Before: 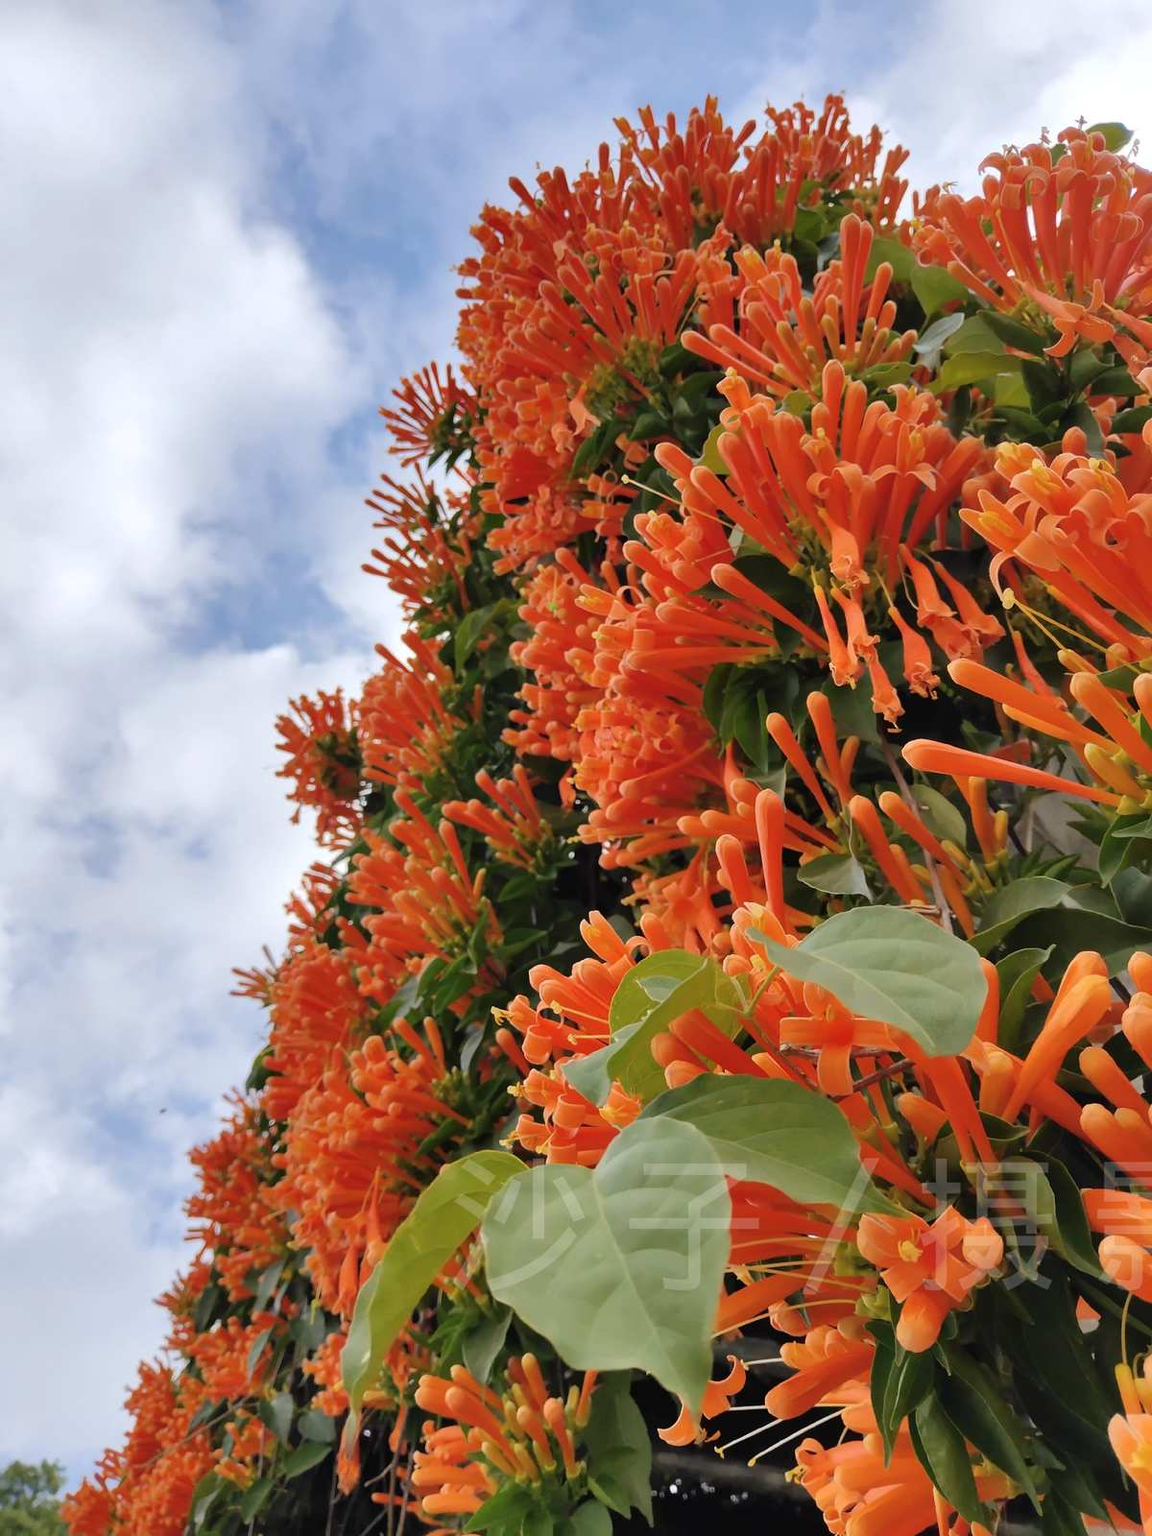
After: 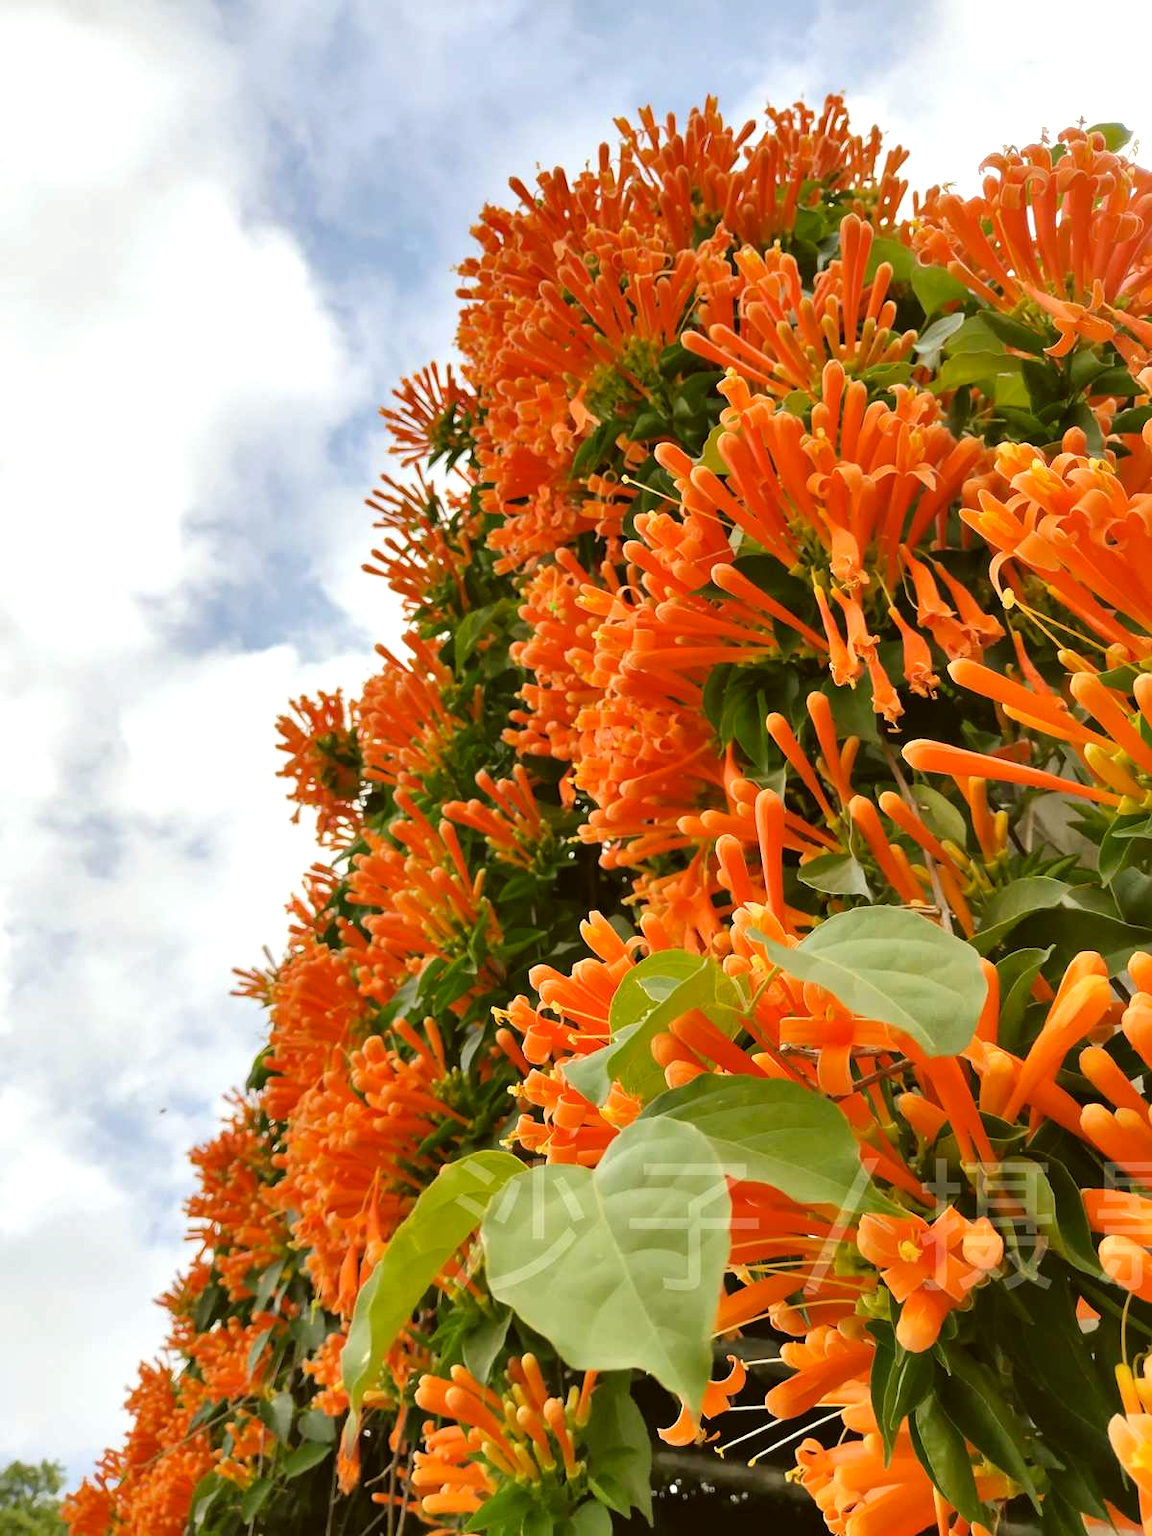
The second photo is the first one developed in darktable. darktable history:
exposure: black level correction 0, exposure 0.498 EV, compensate exposure bias true, compensate highlight preservation false
color correction: highlights a* -1.49, highlights b* 10.04, shadows a* 0.236, shadows b* 18.92
